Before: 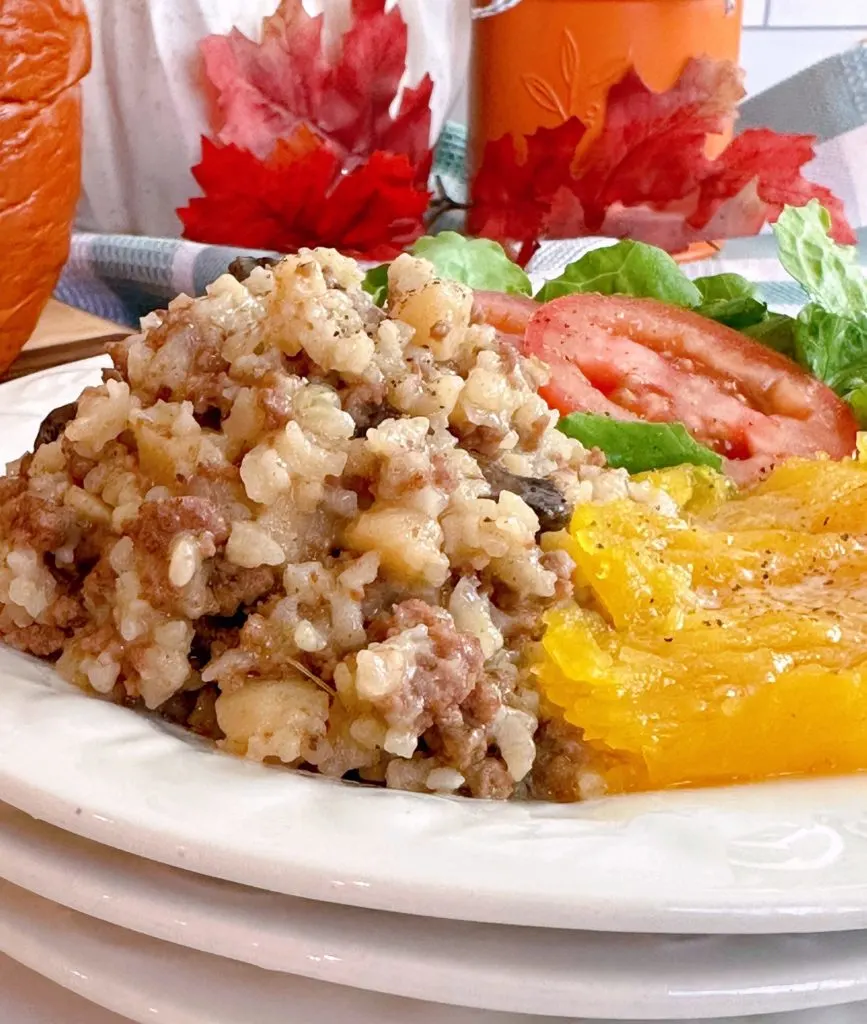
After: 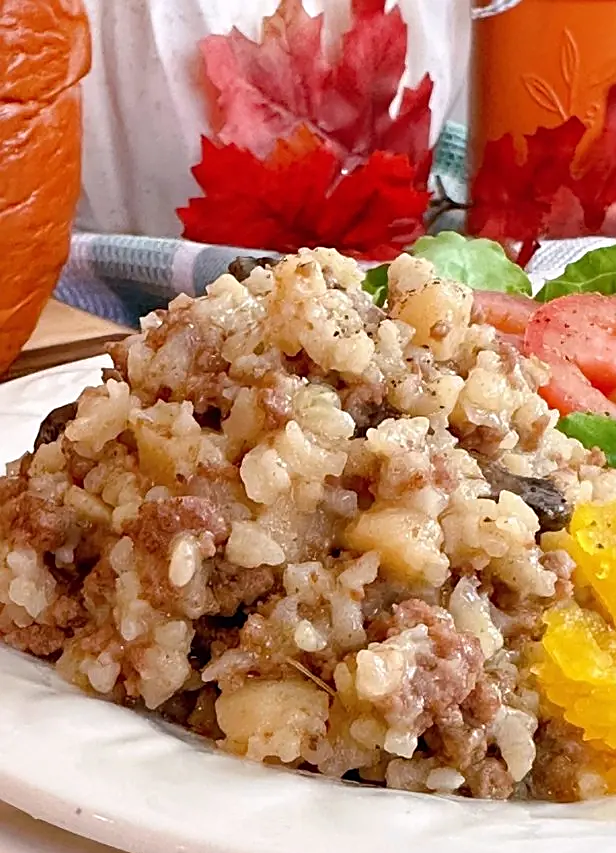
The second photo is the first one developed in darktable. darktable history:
sharpen: on, module defaults
crop: right 28.885%, bottom 16.626%
